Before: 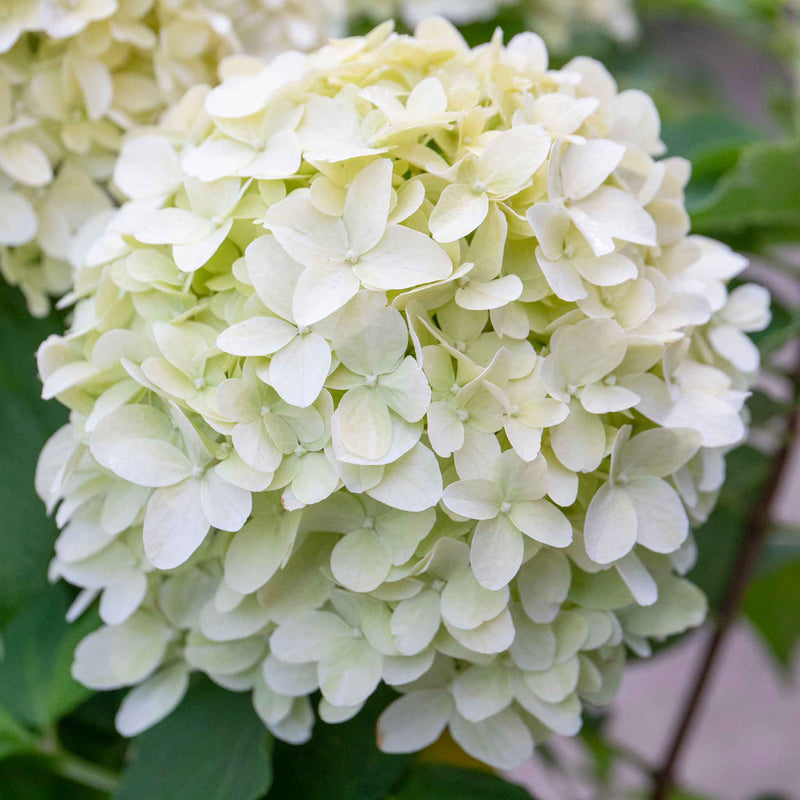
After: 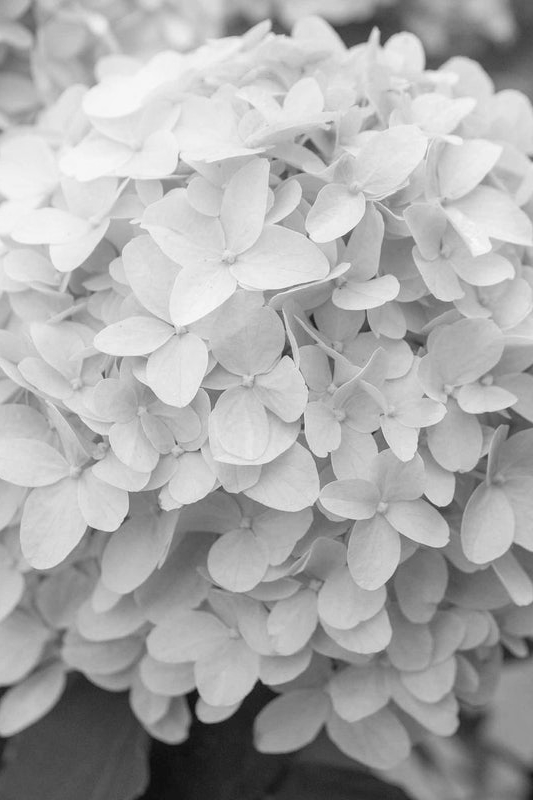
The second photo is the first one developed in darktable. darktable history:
bloom: size 9%, threshold 100%, strength 7%
crop: left 15.419%, right 17.914%
monochrome: a -11.7, b 1.62, size 0.5, highlights 0.38
